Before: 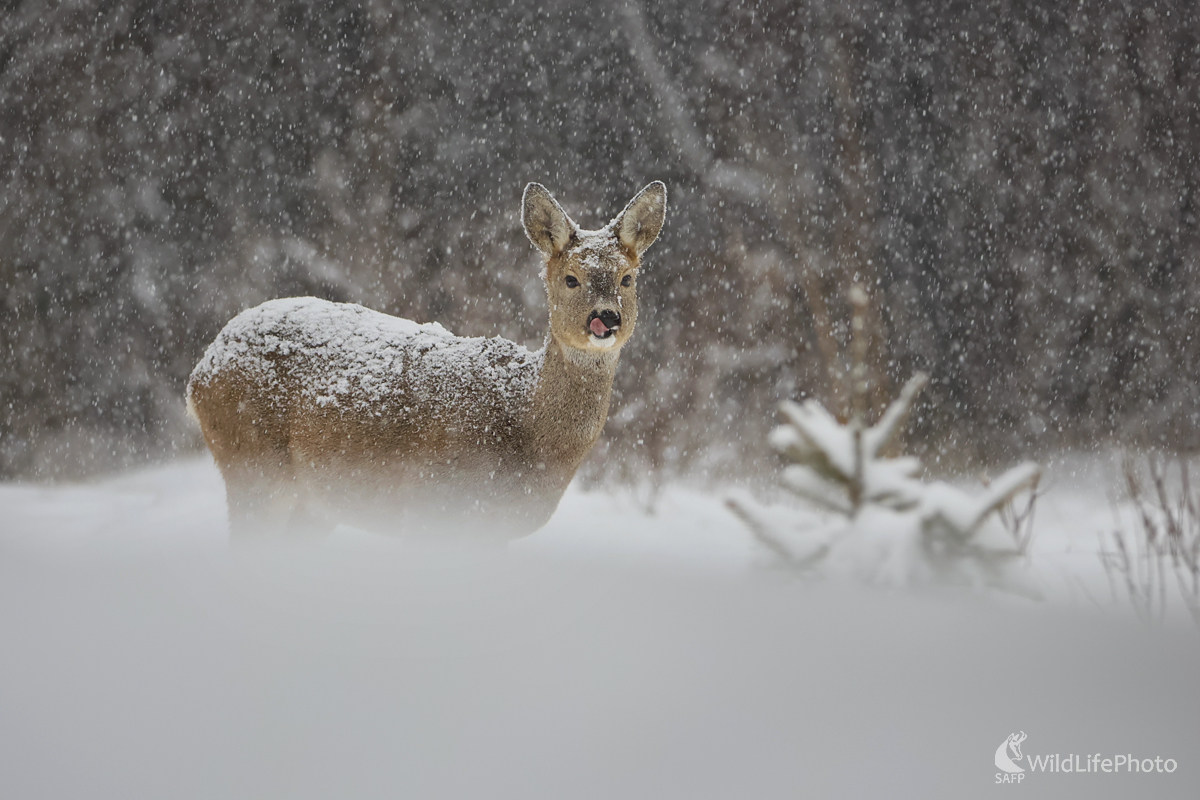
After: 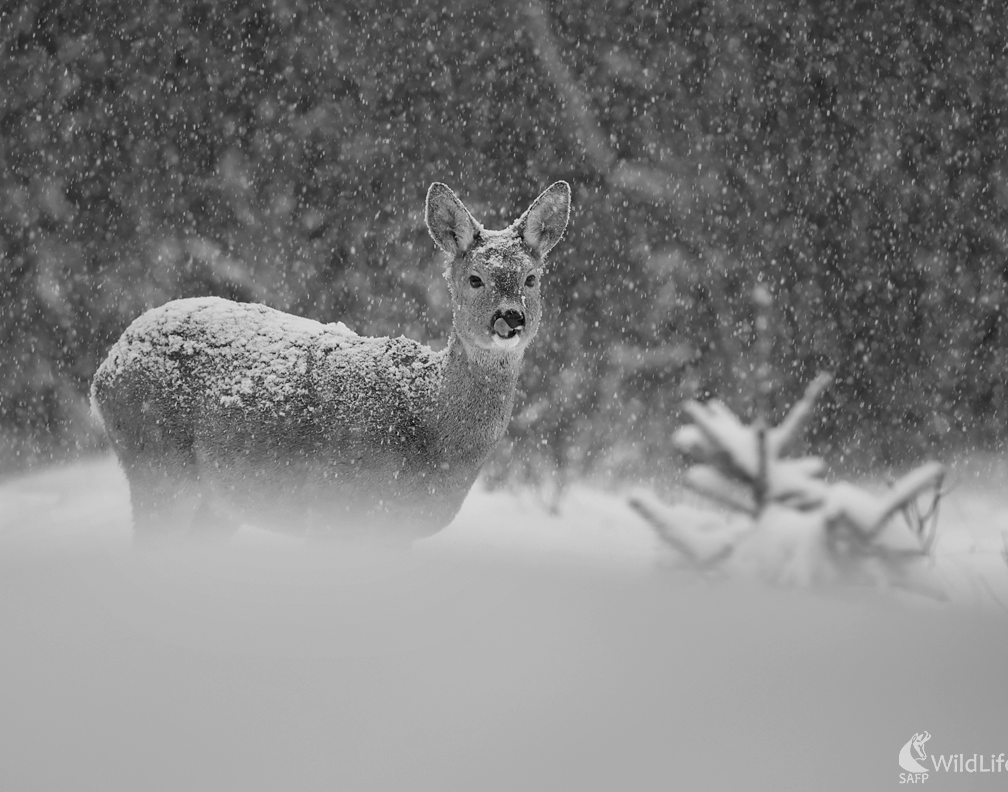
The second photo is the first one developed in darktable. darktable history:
crop: left 8.026%, right 7.374%
color calibration: x 0.37, y 0.382, temperature 4313.32 K
monochrome: on, module defaults
haze removal: compatibility mode true, adaptive false
